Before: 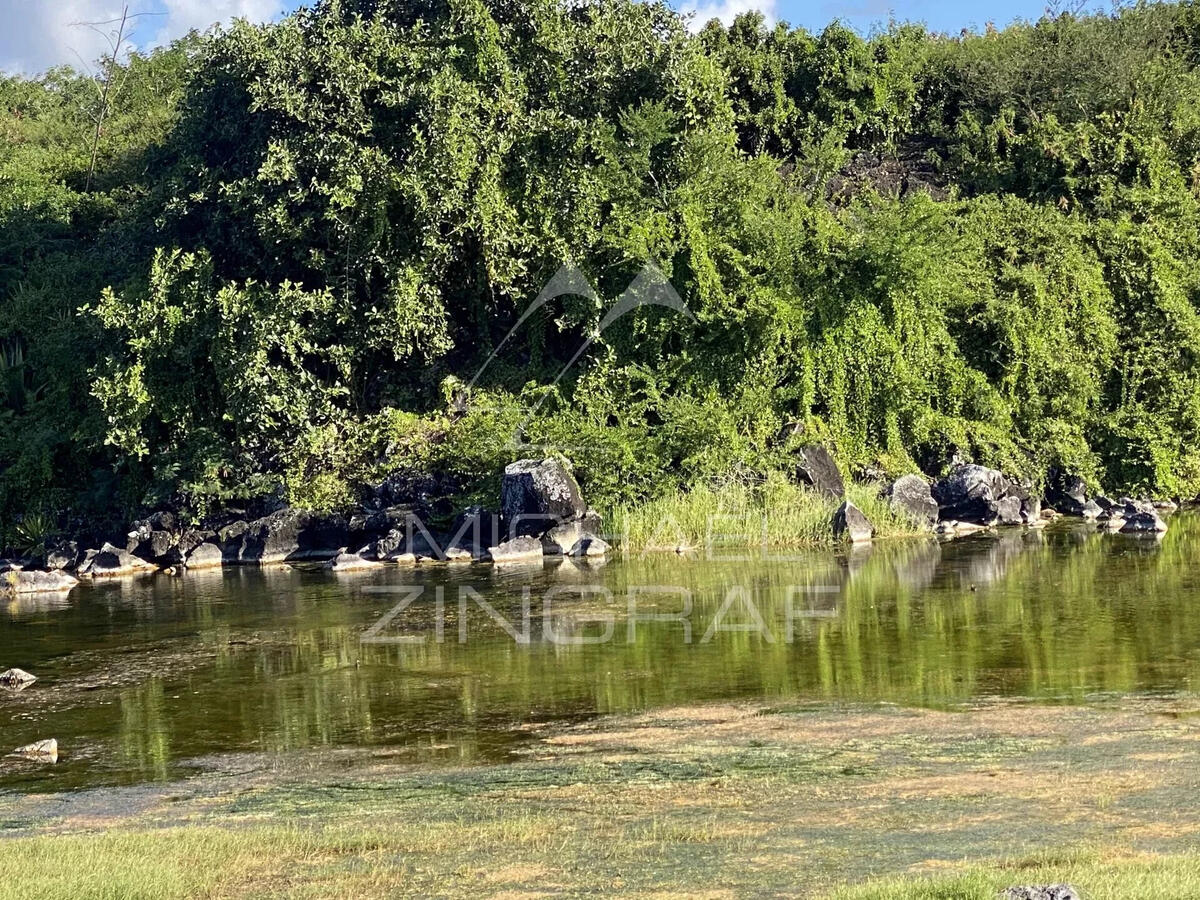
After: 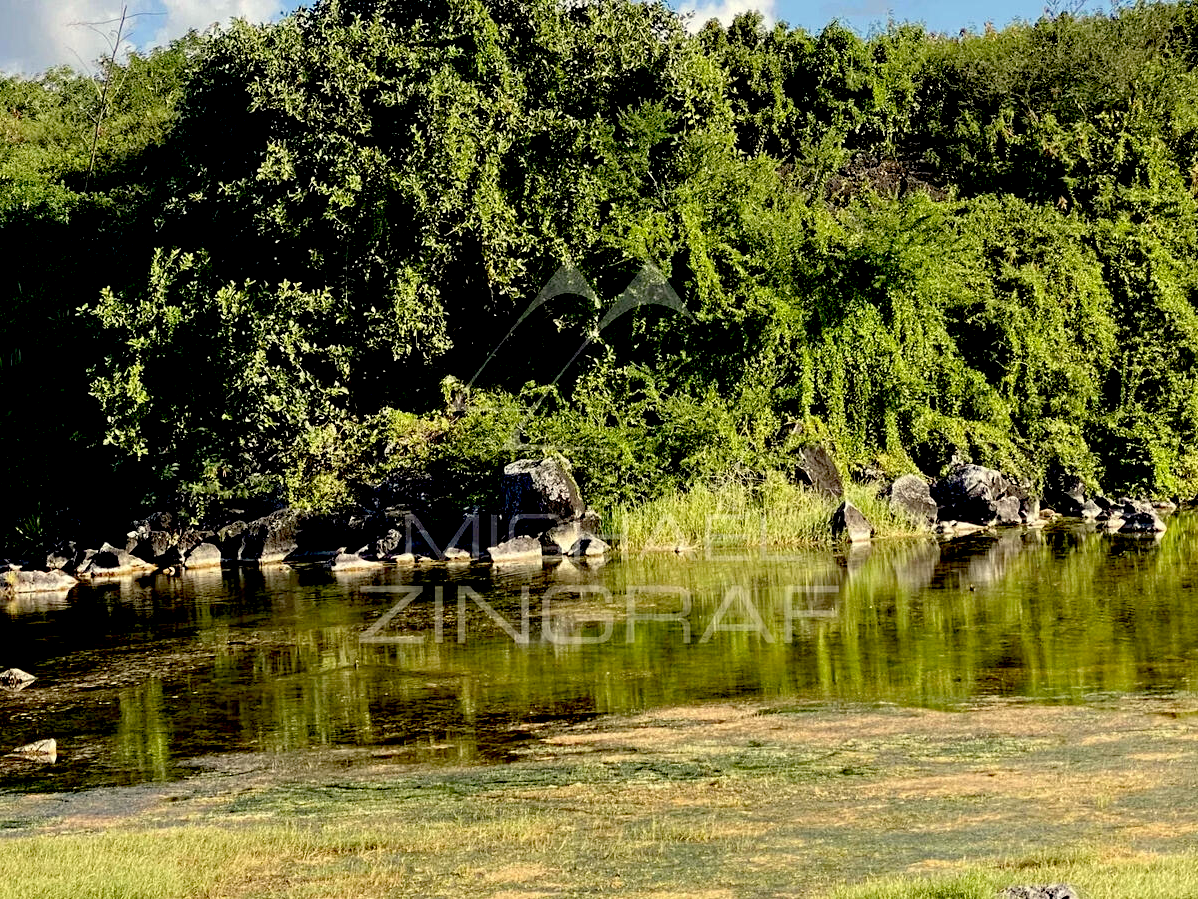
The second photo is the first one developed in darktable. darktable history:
crop and rotate: left 0.126%
exposure: black level correction 0.047, exposure 0.013 EV, compensate highlight preservation false
white balance: red 1.029, blue 0.92
